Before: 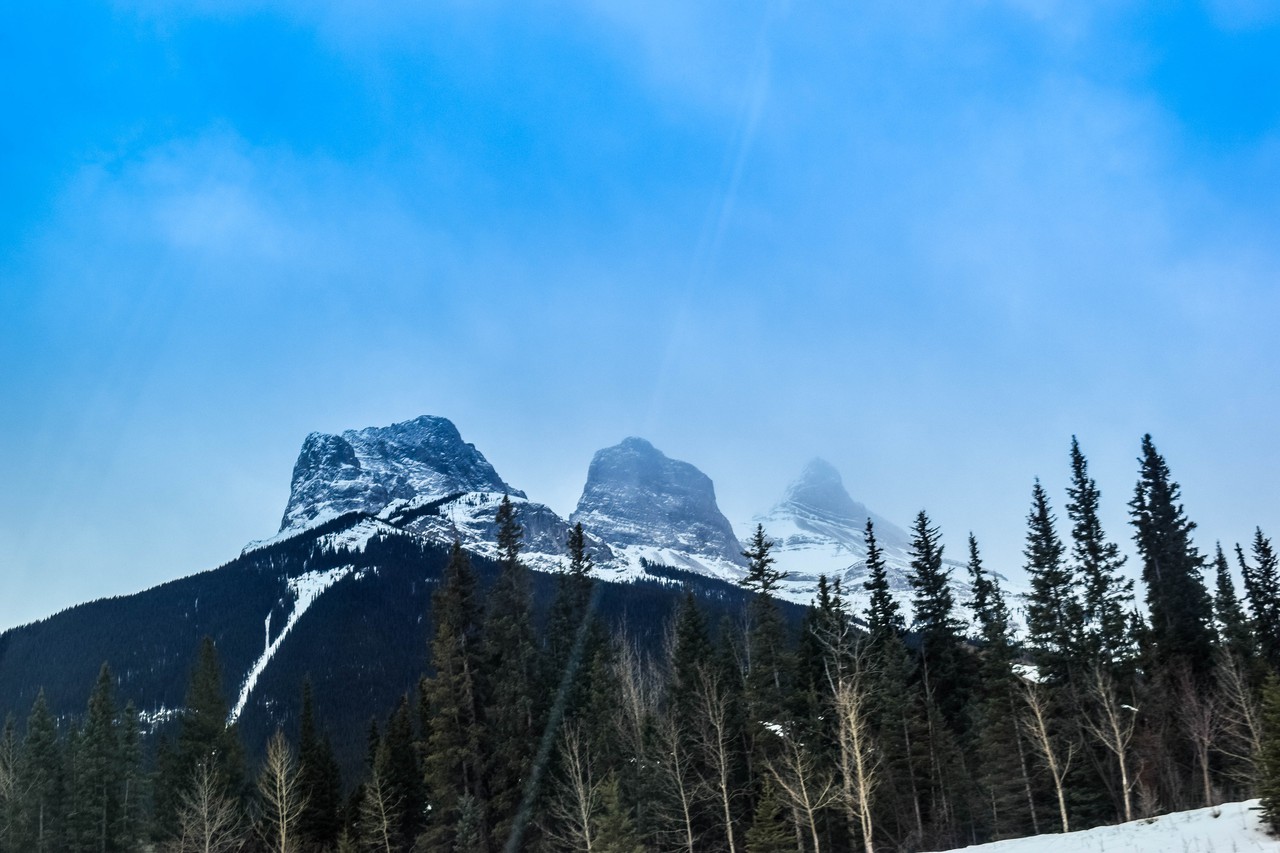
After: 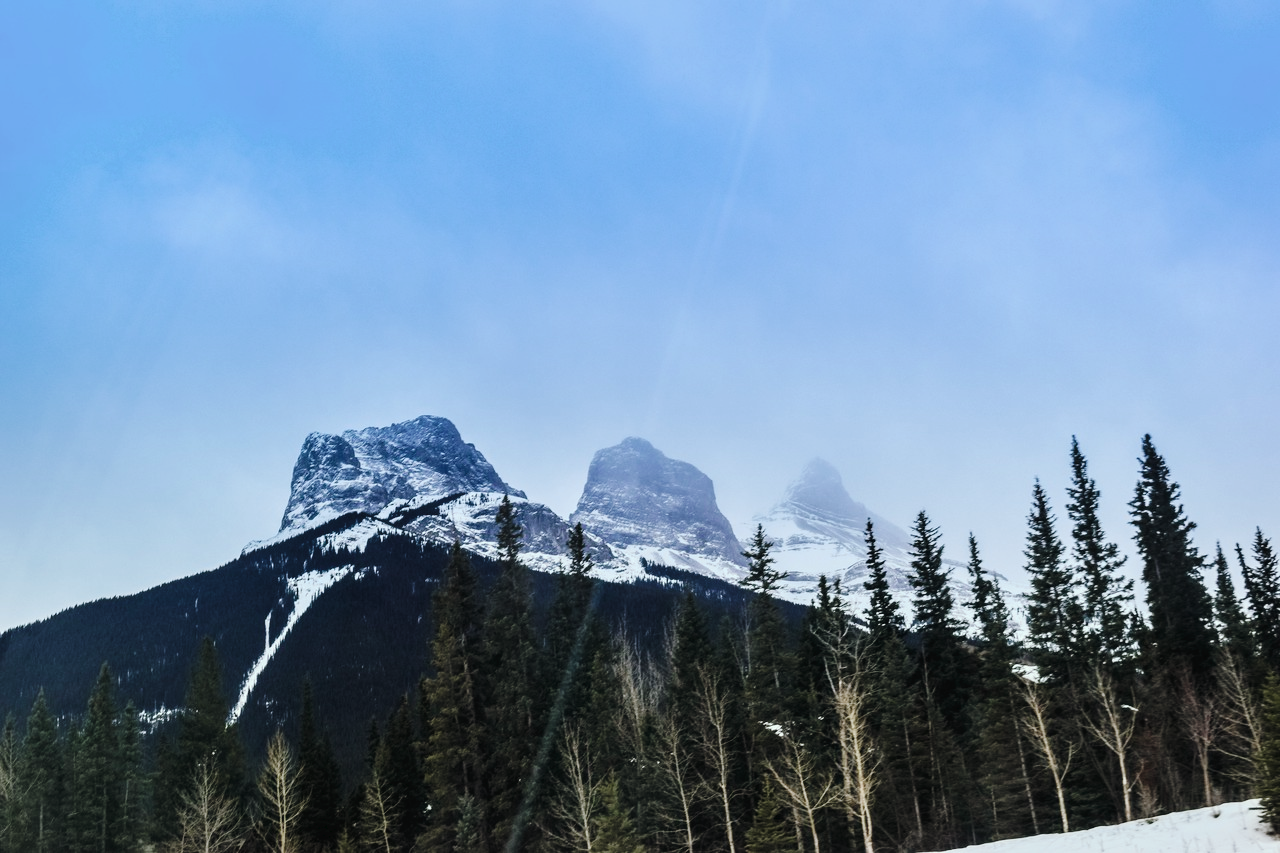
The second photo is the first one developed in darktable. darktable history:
tone curve: curves: ch0 [(0, 0) (0.003, 0.02) (0.011, 0.023) (0.025, 0.028) (0.044, 0.045) (0.069, 0.063) (0.1, 0.09) (0.136, 0.122) (0.177, 0.166) (0.224, 0.223) (0.277, 0.297) (0.335, 0.384) (0.399, 0.461) (0.468, 0.549) (0.543, 0.632) (0.623, 0.705) (0.709, 0.772) (0.801, 0.844) (0.898, 0.91) (1, 1)], preserve colors none
color look up table: target L [93.54, 89.55, 88.99, 88.02, 73.59, 65.52, 66, 64.76, 55.34, 44.62, 28.21, 23.25, 3.373, 200.99, 85.73, 77.24, 73.12, 61.08, 59.39, 57.73, 53.04, 48.91, 41.16, 34.12, 33.16, 27.56, 95.52, 80.85, 77.95, 67.95, 70.39, 55.39, 56.82, 66.47, 55.19, 47.19, 43.57, 37.62, 40.29, 35.19, 15.11, 5.233, 91.09, 83.19, 77.98, 63.92, 60.7, 38.52, 34.37], target a [-24.35, -17.43, -50.6, -57.41, -46.65, -25.04, -69.8, -33.05, -39.13, -41.42, -24.06, -23.47, -6.555, 0, 14.08, 10.65, 27.34, 0.707, 48.46, 65.26, 68.09, 26.01, 28.03, 22.99, 45.47, 40.22, 1.467, 16.98, 21.21, 50.93, 43.45, 11.45, 76.44, 62.08, 15.61, 17.26, 66.28, 42.1, 53.44, 38.76, 22.65, 17.42, -10.54, -46.72, -30.61, -11.65, -13.91, -2.59, -6.158], target b [25.73, 71.46, 64.66, 16.27, 6.501, 63.64, 61.47, 34.84, 9.251, 39.68, 29.33, 27.26, 3.081, -0.001, 7.734, 78.97, 52.26, 30.26, 17.03, 22.69, 54.24, 34.23, 41.72, 22.73, 12.41, 34.65, 0.555, -10.96, -26.1, -17.91, -41.11, -36.7, -21.41, -46.83, 0.588, -56.46, -0.403, -13.1, -40.03, -67.06, -34.23, -3.87, -4.908, -17.26, -30.83, -15.96, -46.09, -29.1, 1.324], num patches 49
